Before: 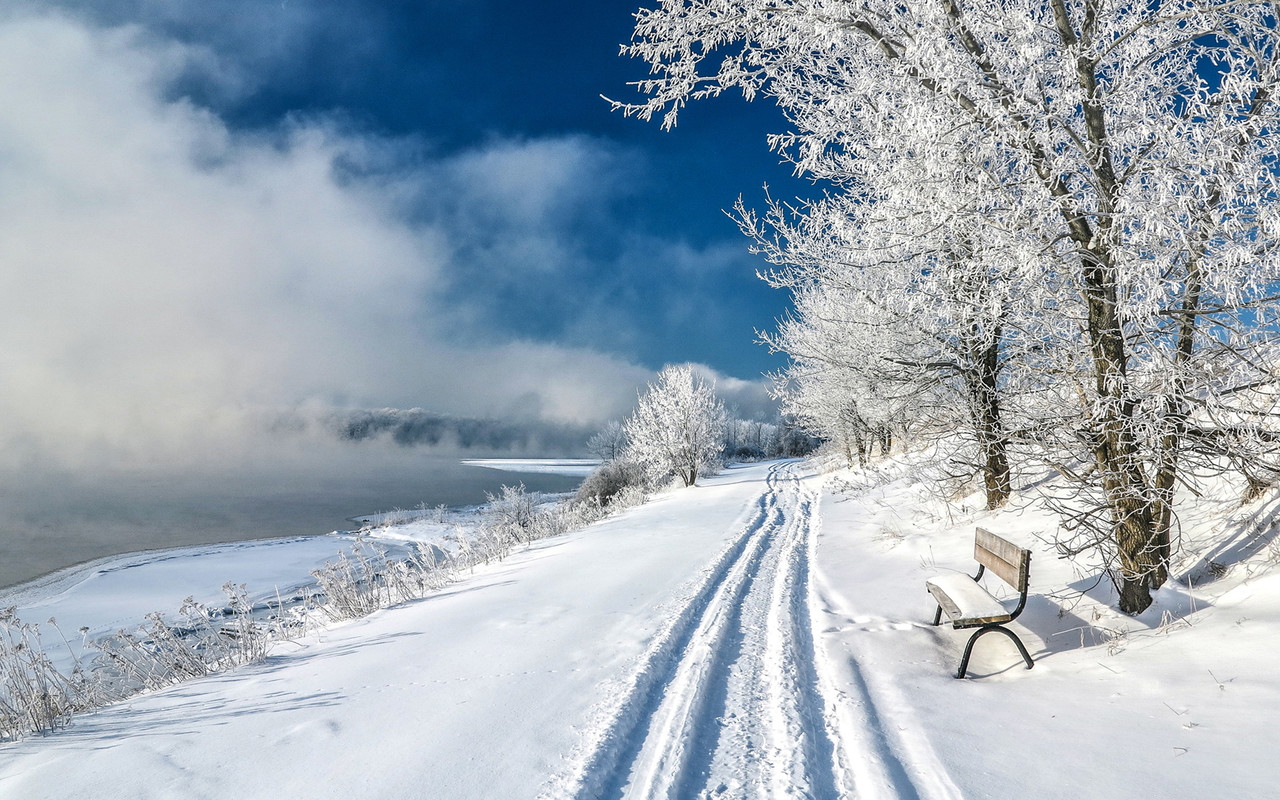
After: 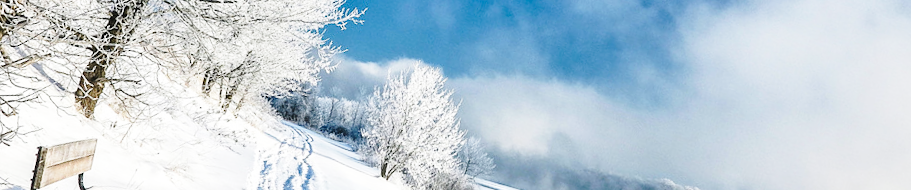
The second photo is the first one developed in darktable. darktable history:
crop and rotate: angle 16.12°, top 30.835%, bottom 35.653%
base curve: curves: ch0 [(0, 0) (0.028, 0.03) (0.121, 0.232) (0.46, 0.748) (0.859, 0.968) (1, 1)], preserve colors none
